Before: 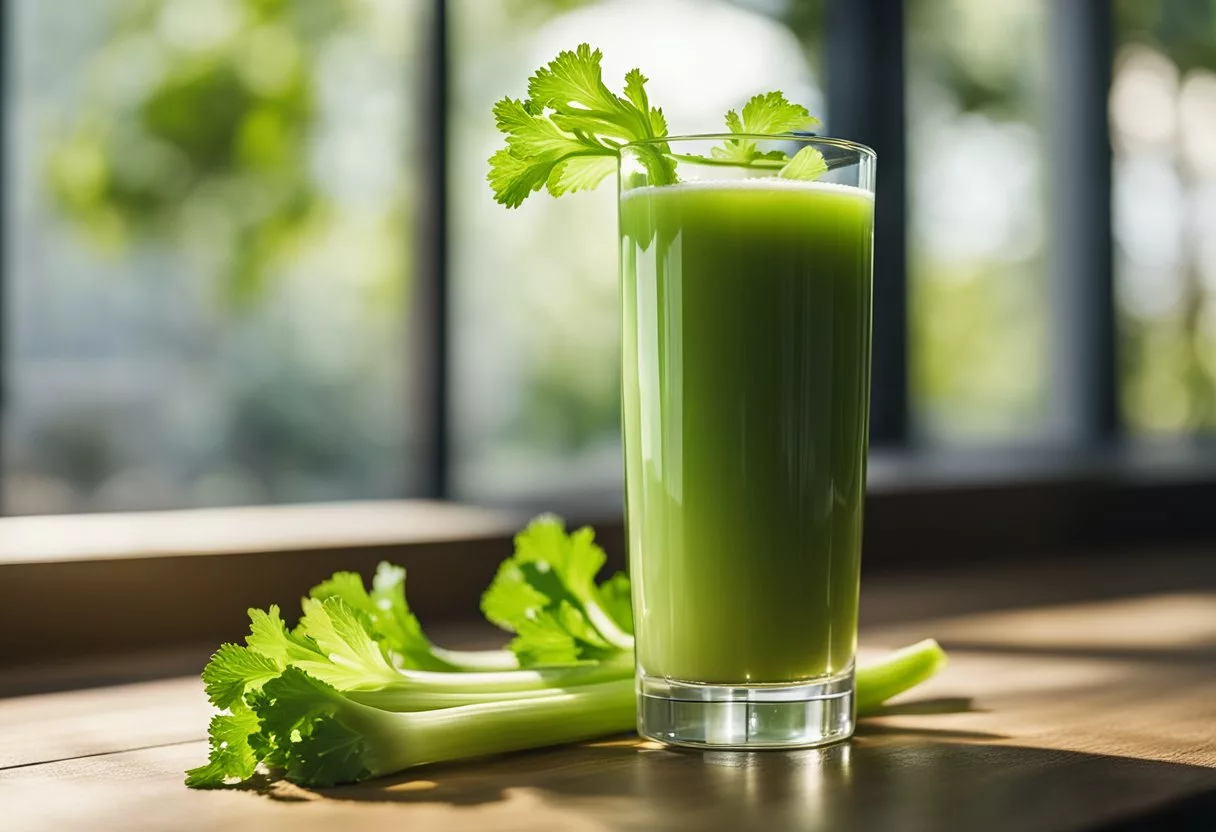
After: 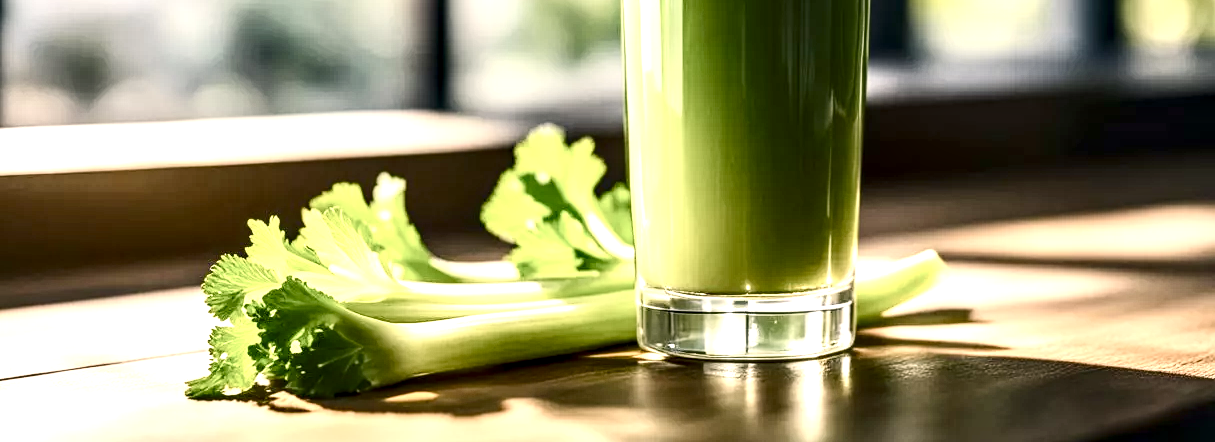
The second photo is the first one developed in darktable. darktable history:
crop and rotate: top 46.817%, right 0.02%
local contrast: highlights 60%, shadows 64%, detail 160%
color balance rgb: highlights gain › chroma 3.085%, highlights gain › hue 54.58°, linear chroma grading › global chroma -15.662%, perceptual saturation grading › global saturation 20%, perceptual saturation grading › highlights -49.257%, perceptual saturation grading › shadows 24.119%, perceptual brilliance grading › highlights 10.041%, perceptual brilliance grading › mid-tones 5.315%, global vibrance 20%
exposure: black level correction 0, exposure 0.699 EV, compensate exposure bias true, compensate highlight preservation false
contrast brightness saturation: contrast 0.272
